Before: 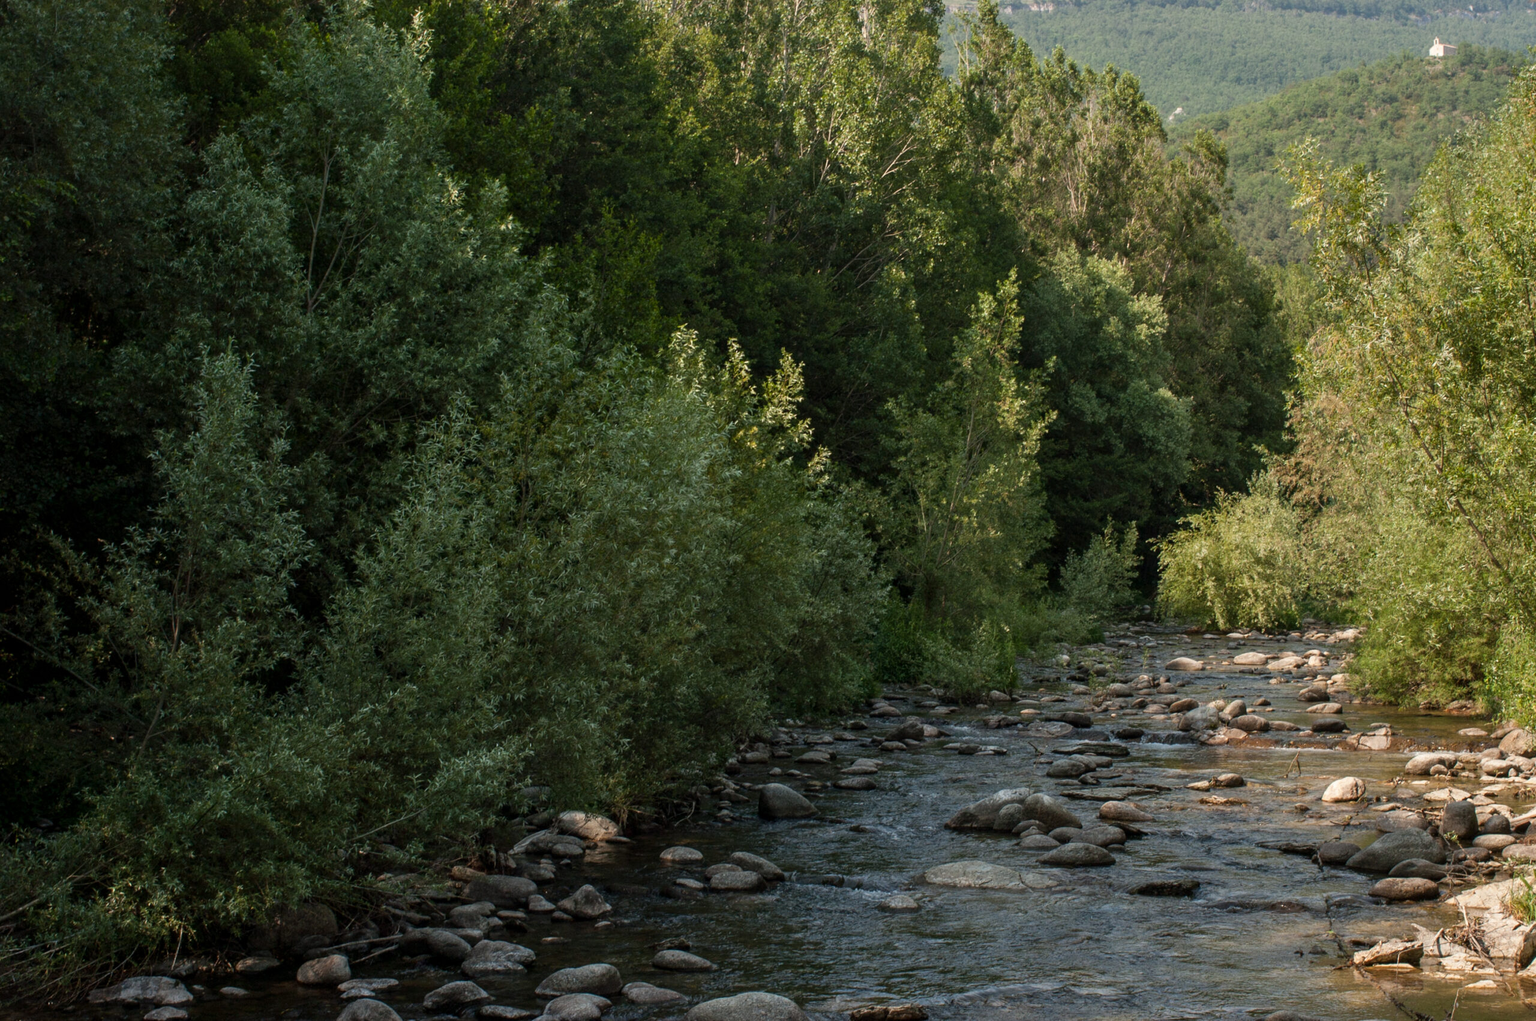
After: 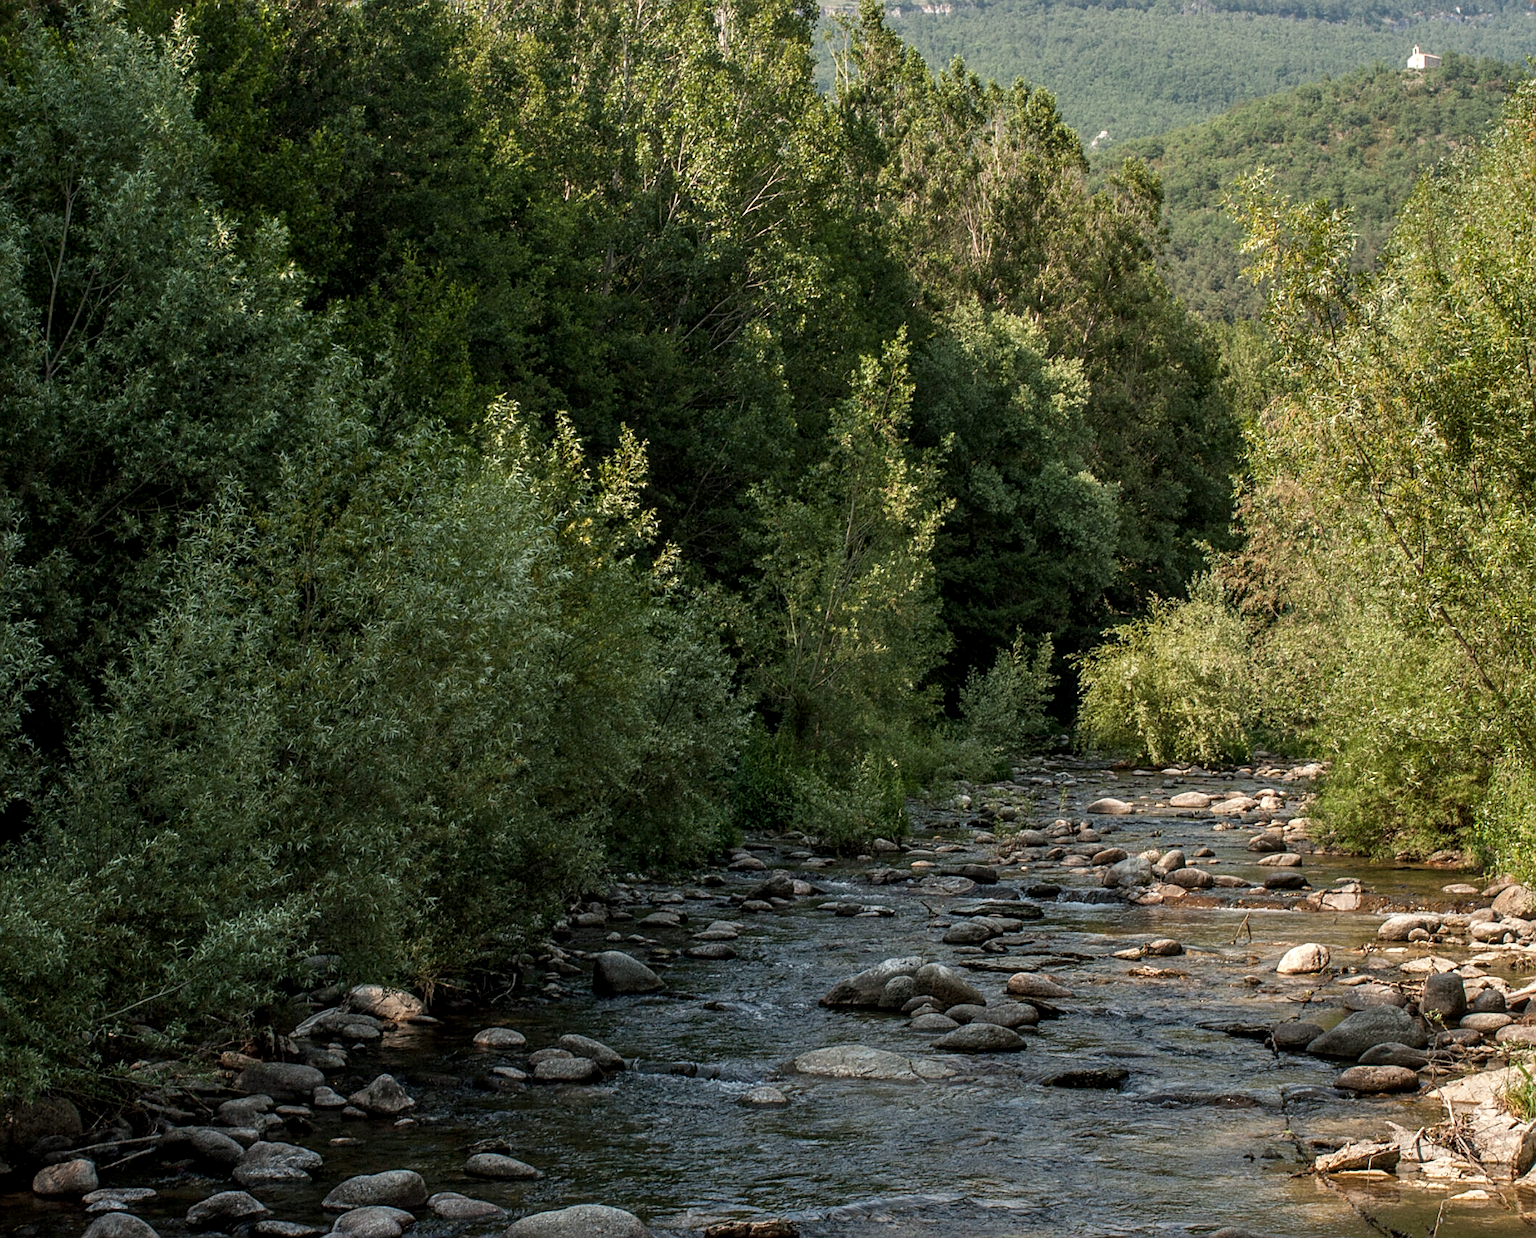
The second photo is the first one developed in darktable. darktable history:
sharpen: on, module defaults
crop: left 17.582%, bottom 0.031%
local contrast: detail 130%
